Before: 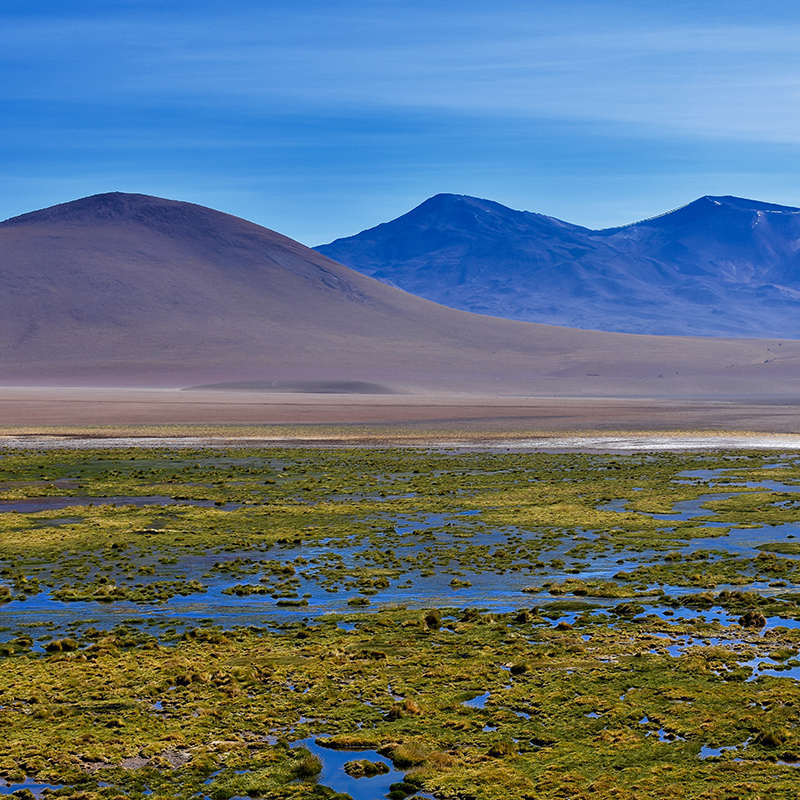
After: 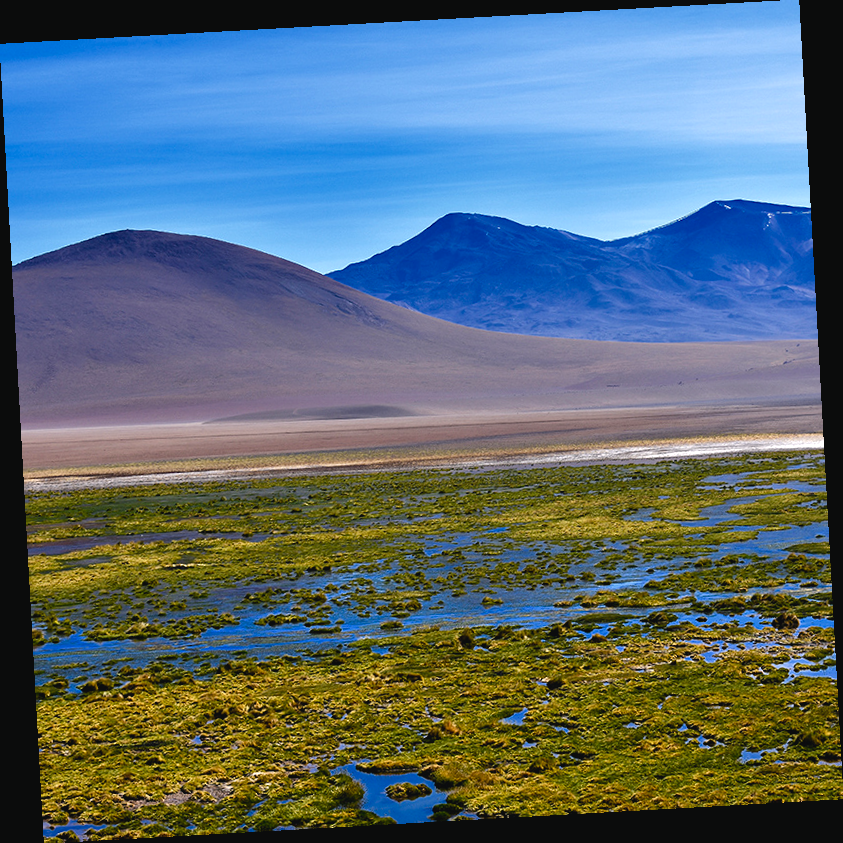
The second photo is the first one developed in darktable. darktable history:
rotate and perspective: rotation -3.18°, automatic cropping off
color balance rgb: shadows lift › chroma 1%, shadows lift › hue 217.2°, power › hue 310.8°, highlights gain › chroma 1%, highlights gain › hue 54°, global offset › luminance 0.5%, global offset › hue 171.6°, perceptual saturation grading › global saturation 14.09%, perceptual saturation grading › highlights -25%, perceptual saturation grading › shadows 30%, perceptual brilliance grading › highlights 13.42%, perceptual brilliance grading › mid-tones 8.05%, perceptual brilliance grading › shadows -17.45%, global vibrance 25%
contrast brightness saturation: saturation -0.1
